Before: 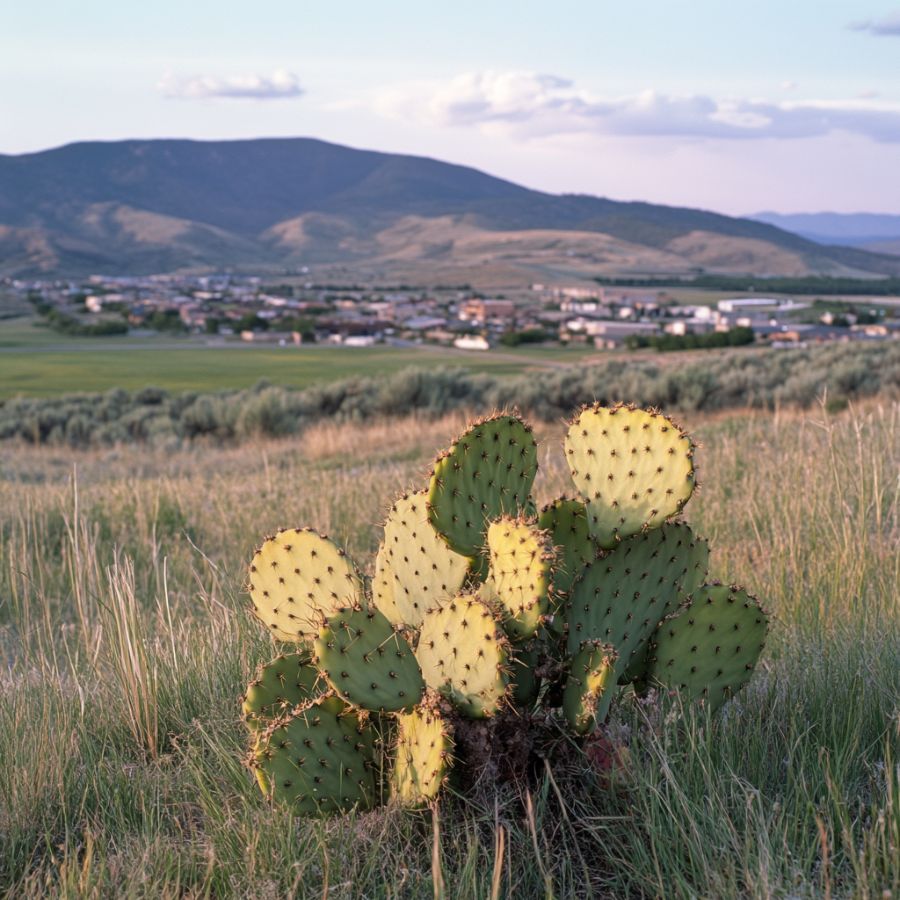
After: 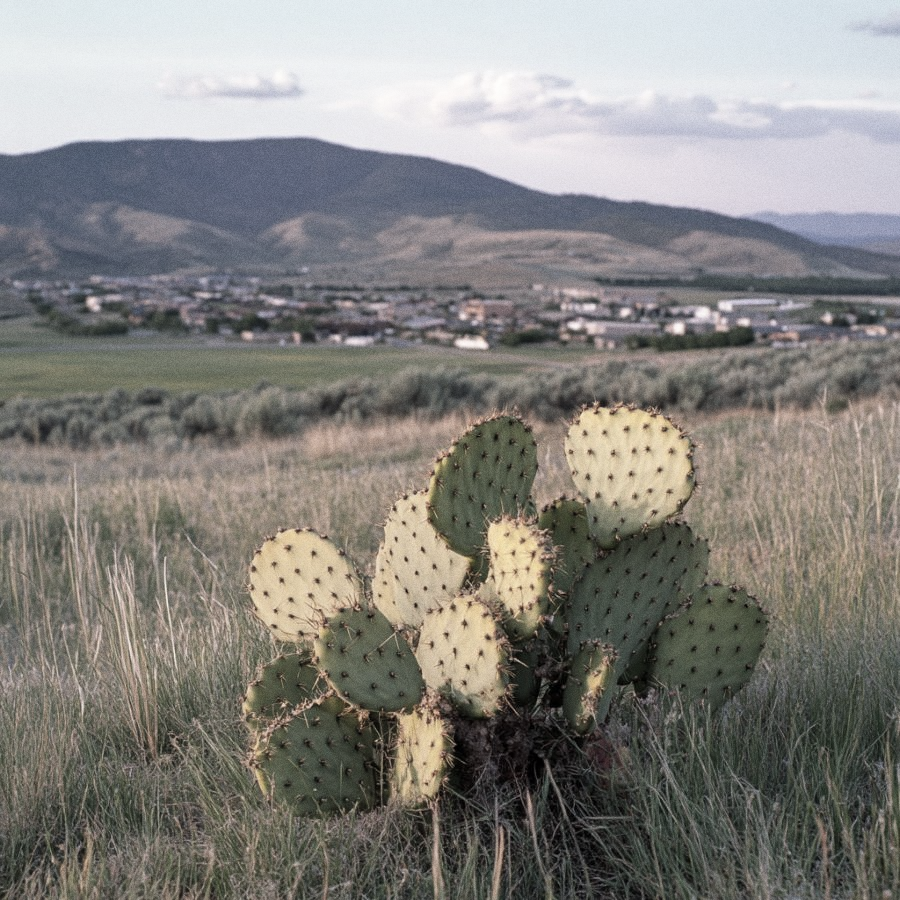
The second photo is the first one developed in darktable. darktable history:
grain: coarseness 0.09 ISO
color correction: saturation 0.5
